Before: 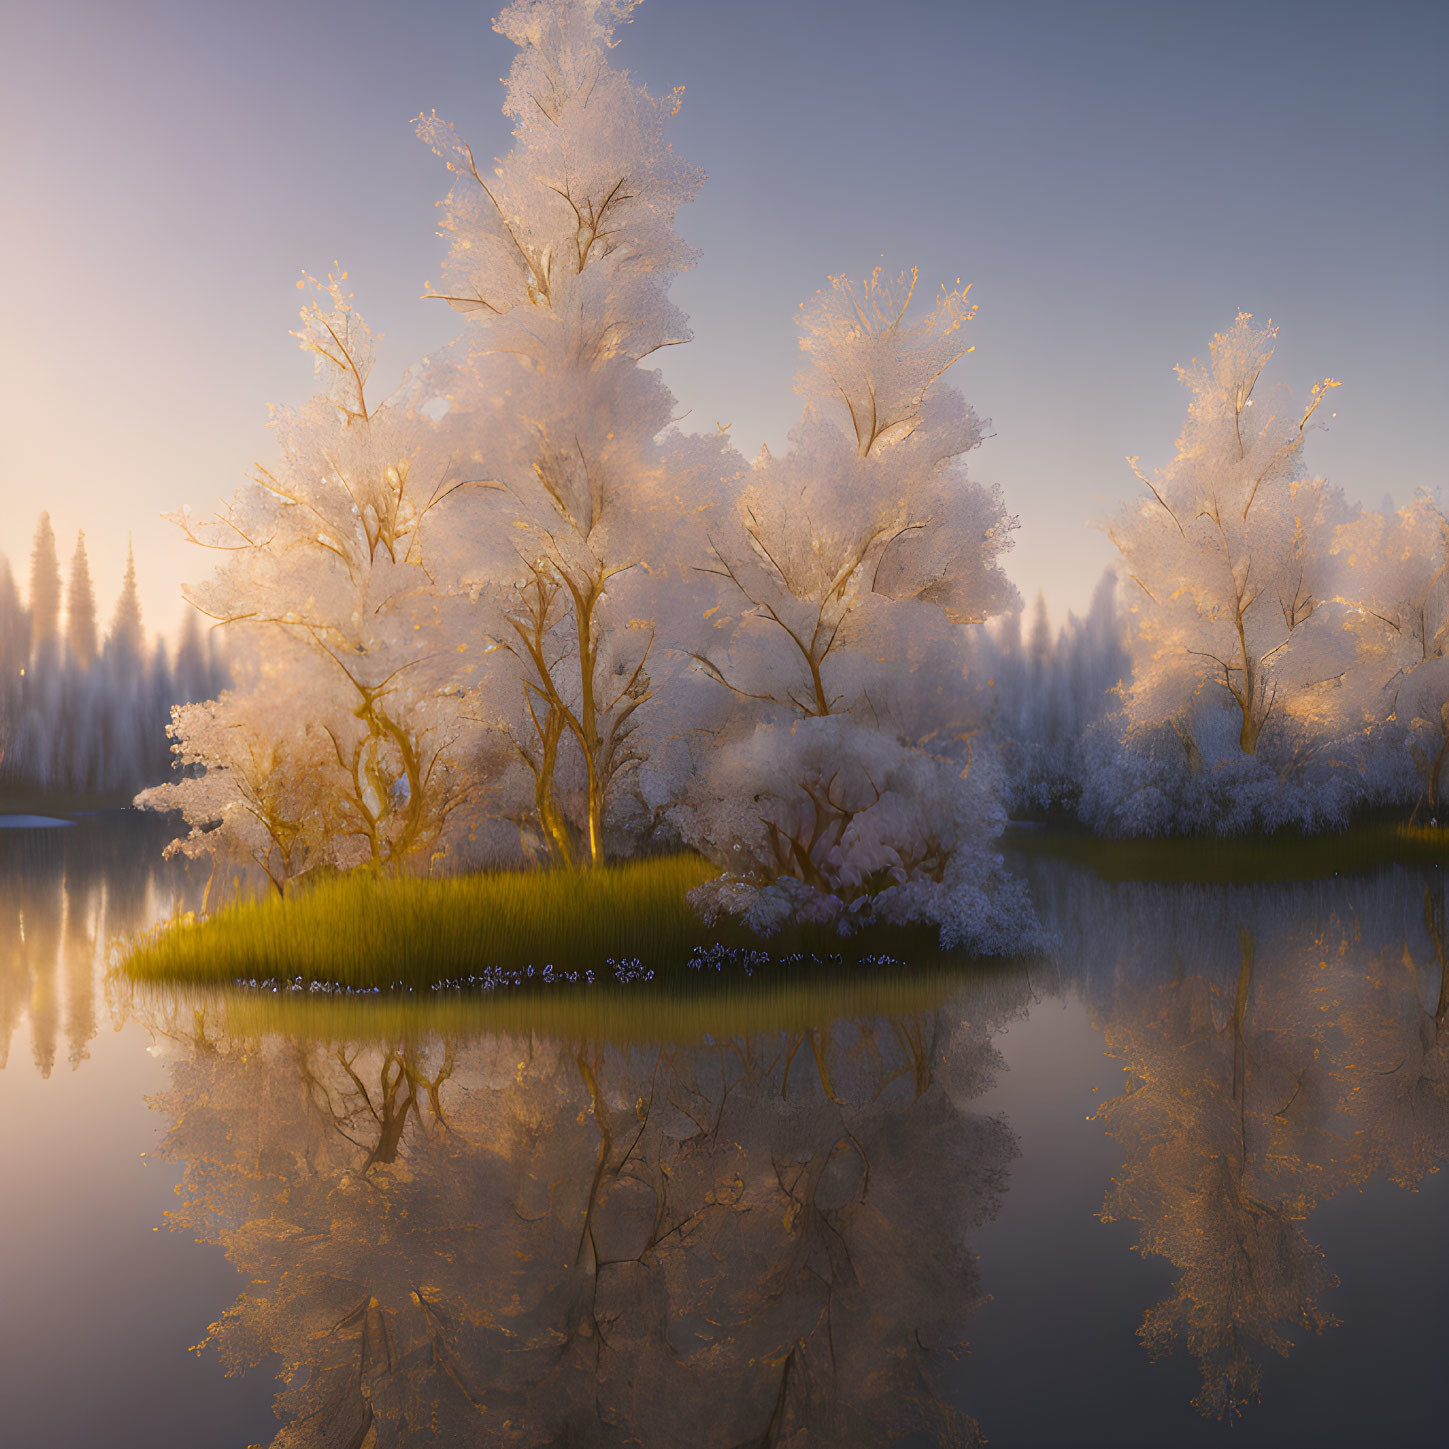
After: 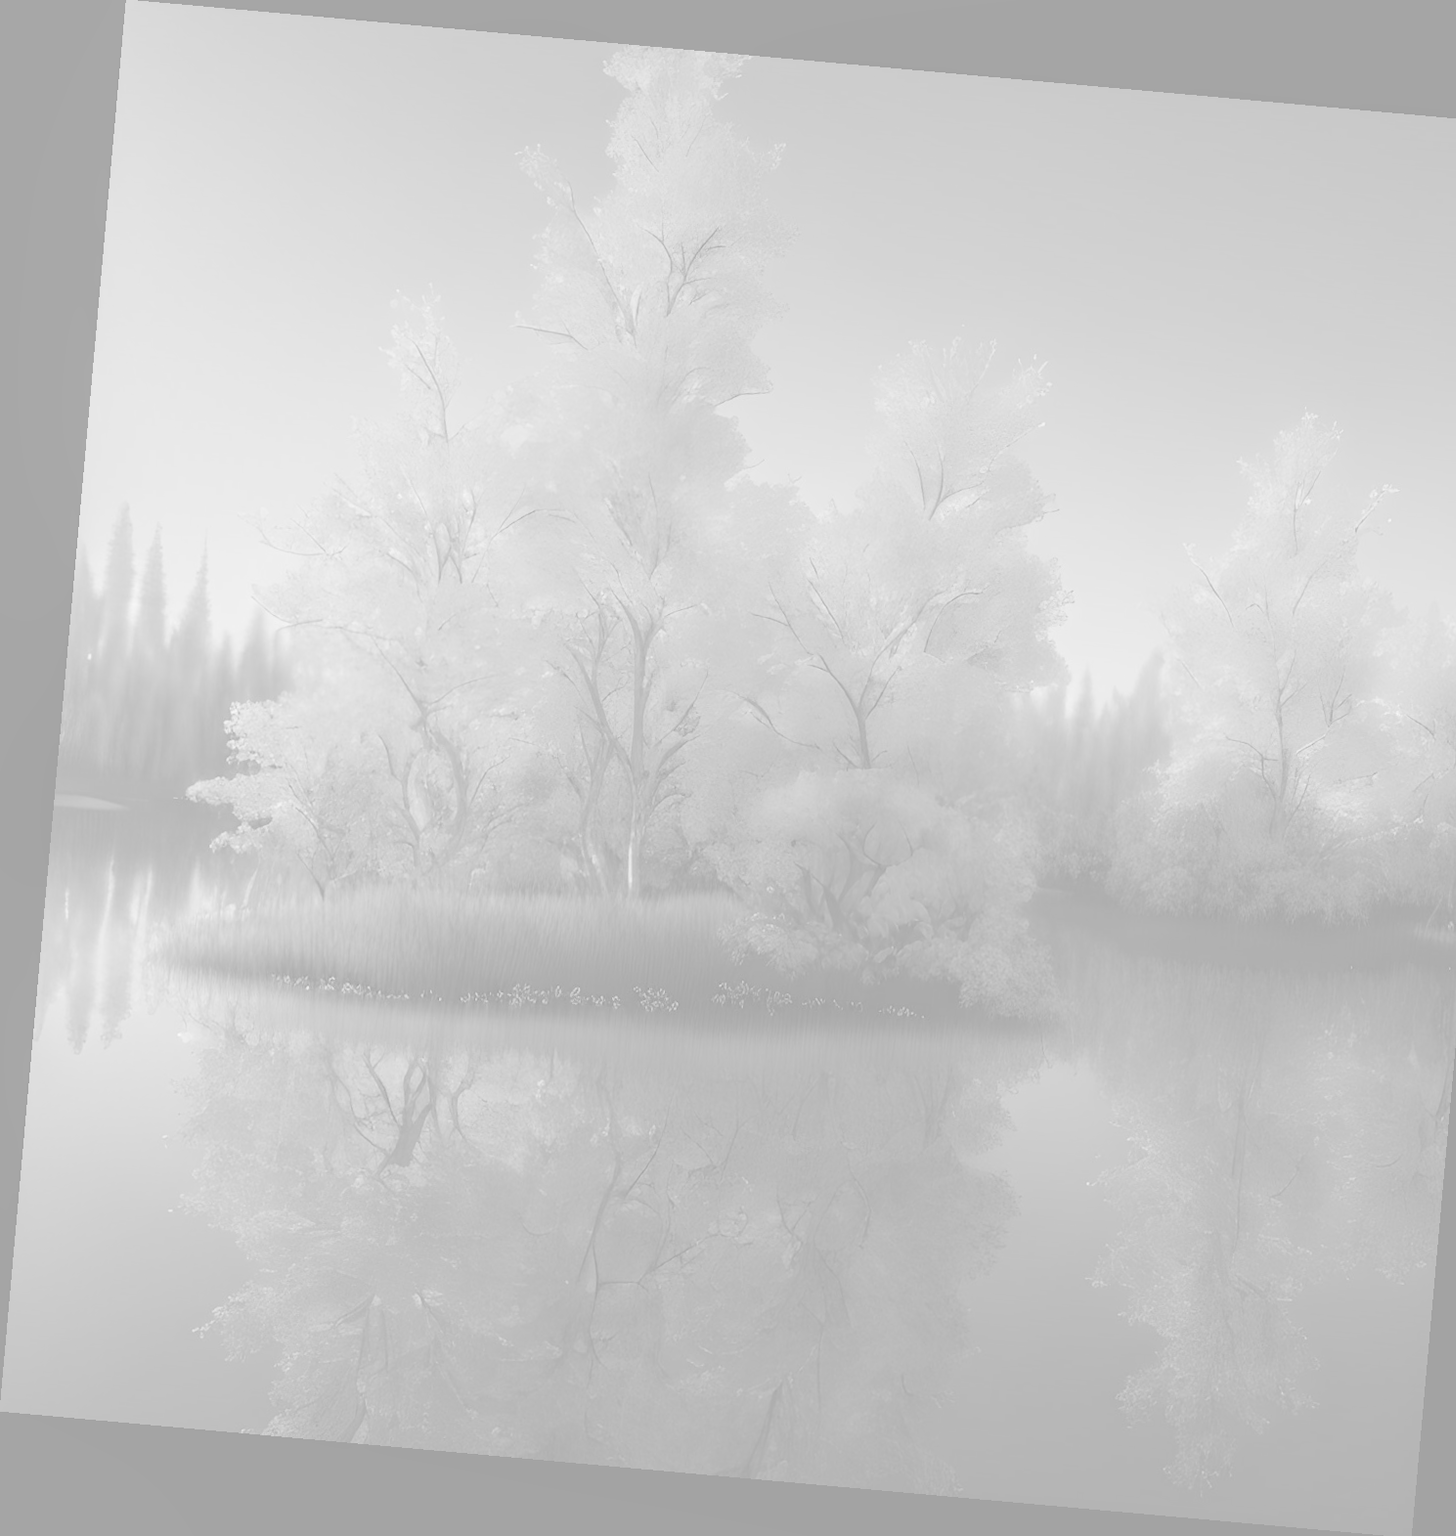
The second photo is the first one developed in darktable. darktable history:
colorize: hue 331.2°, saturation 75%, source mix 30.28%, lightness 70.52%, version 1
crop and rotate: right 5.167%
white balance: red 0.967, blue 1.119, emerald 0.756
color balance rgb: shadows lift › chroma 1.41%, shadows lift › hue 260°, power › chroma 0.5%, power › hue 260°, highlights gain › chroma 1%, highlights gain › hue 27°, saturation formula JzAzBz (2021)
color correction: highlights a* 4.02, highlights b* 4.98, shadows a* -7.55, shadows b* 4.98
rotate and perspective: rotation 5.12°, automatic cropping off
monochrome: on, module defaults
local contrast: on, module defaults
